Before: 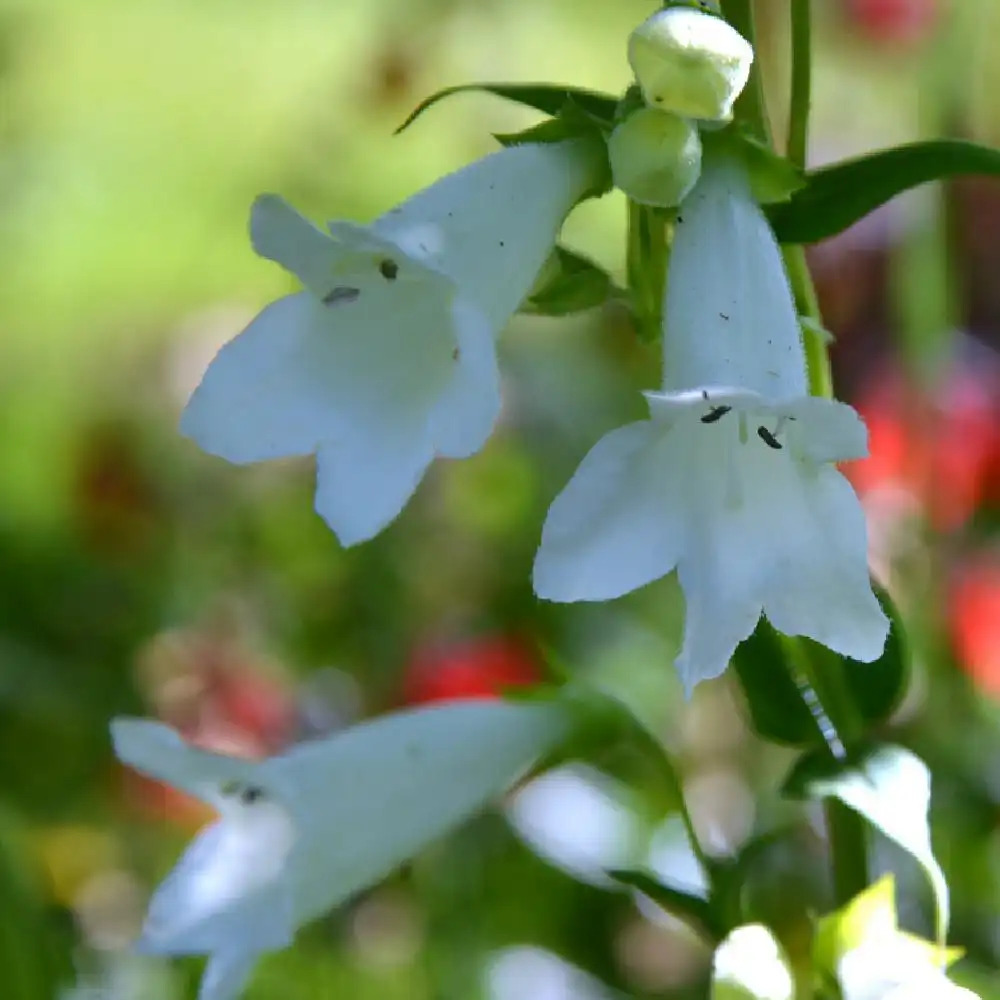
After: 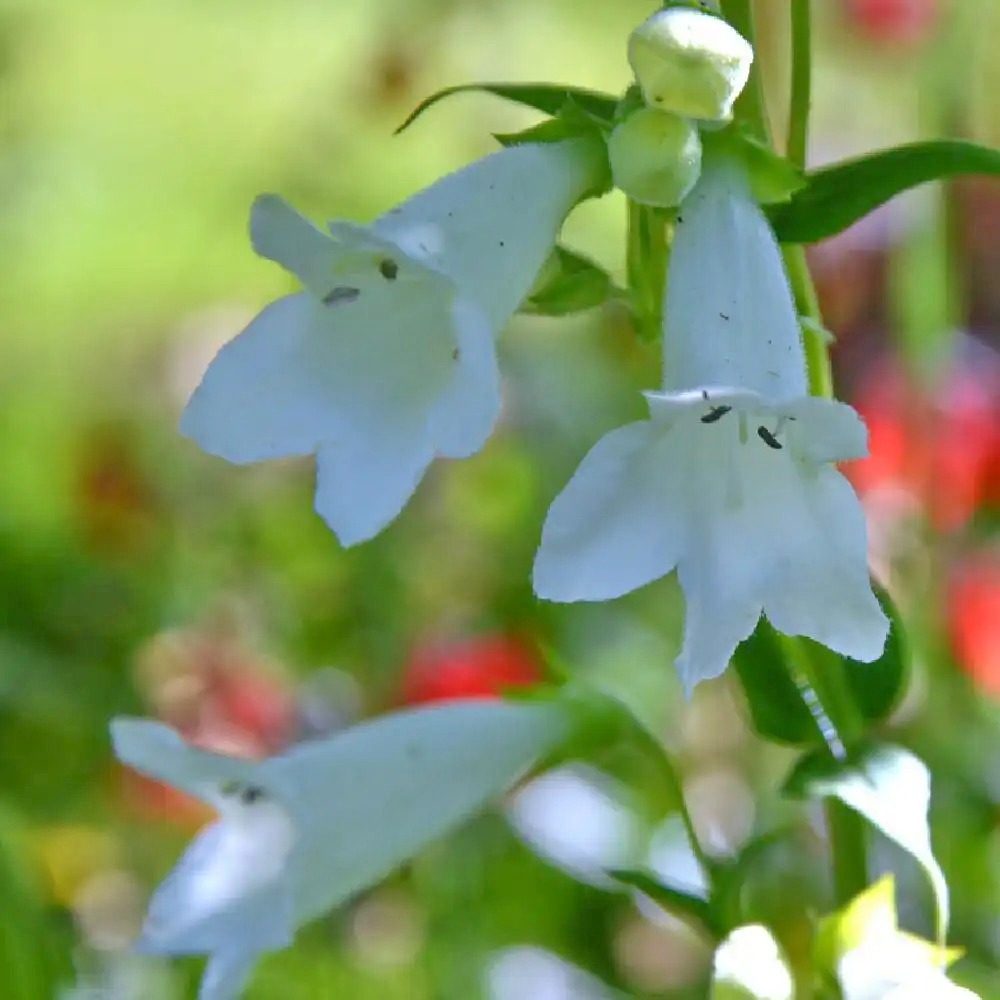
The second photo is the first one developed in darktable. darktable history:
tone equalizer: -7 EV 0.156 EV, -6 EV 0.62 EV, -5 EV 1.18 EV, -4 EV 1.31 EV, -3 EV 1.14 EV, -2 EV 0.6 EV, -1 EV 0.149 EV
